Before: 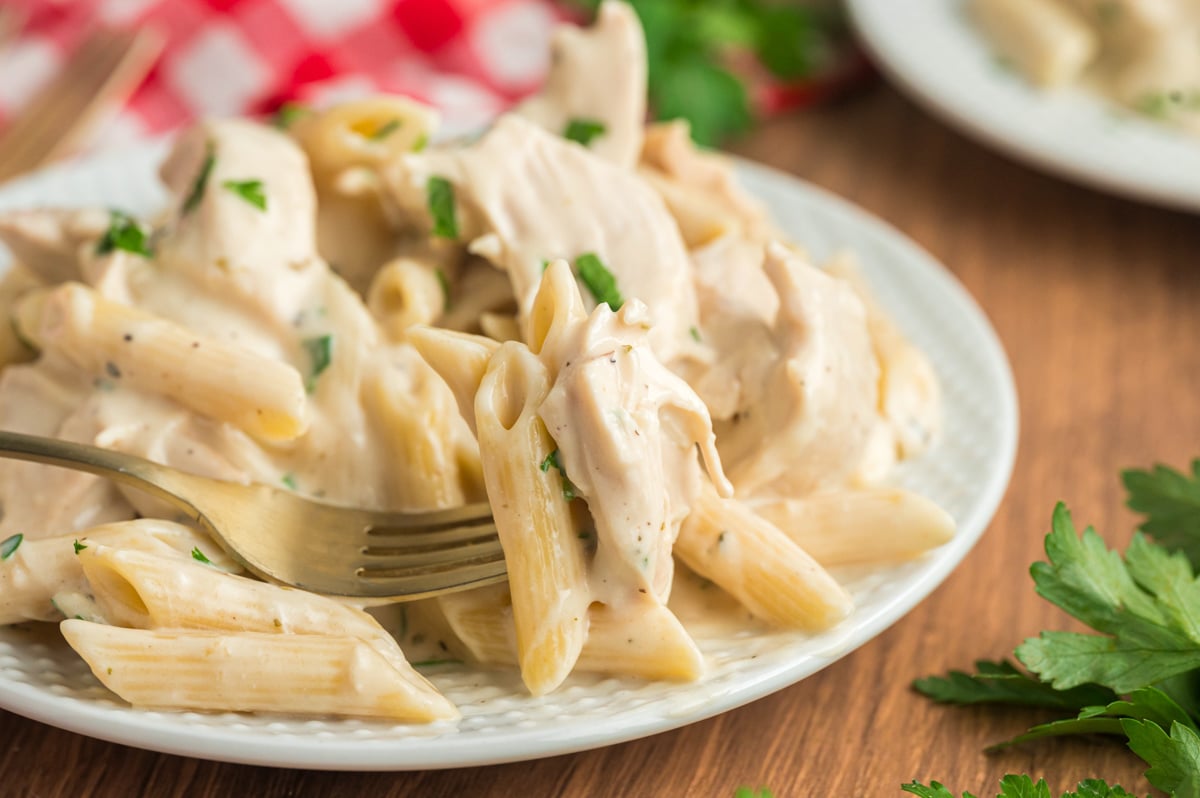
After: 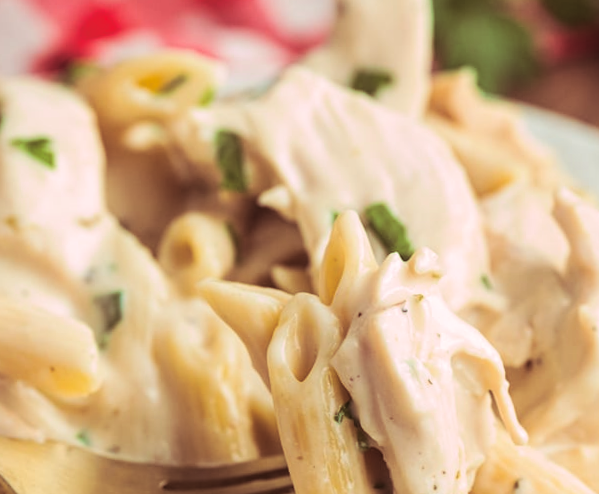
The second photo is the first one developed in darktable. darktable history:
white balance: red 1.009, blue 0.985
crop: left 17.835%, top 7.675%, right 32.881%, bottom 32.213%
split-toning: highlights › hue 298.8°, highlights › saturation 0.73, compress 41.76%
rotate and perspective: rotation -1.24°, automatic cropping off
tone curve: curves: ch0 [(0, 0.032) (0.181, 0.152) (0.751, 0.762) (1, 1)], color space Lab, linked channels, preserve colors none
